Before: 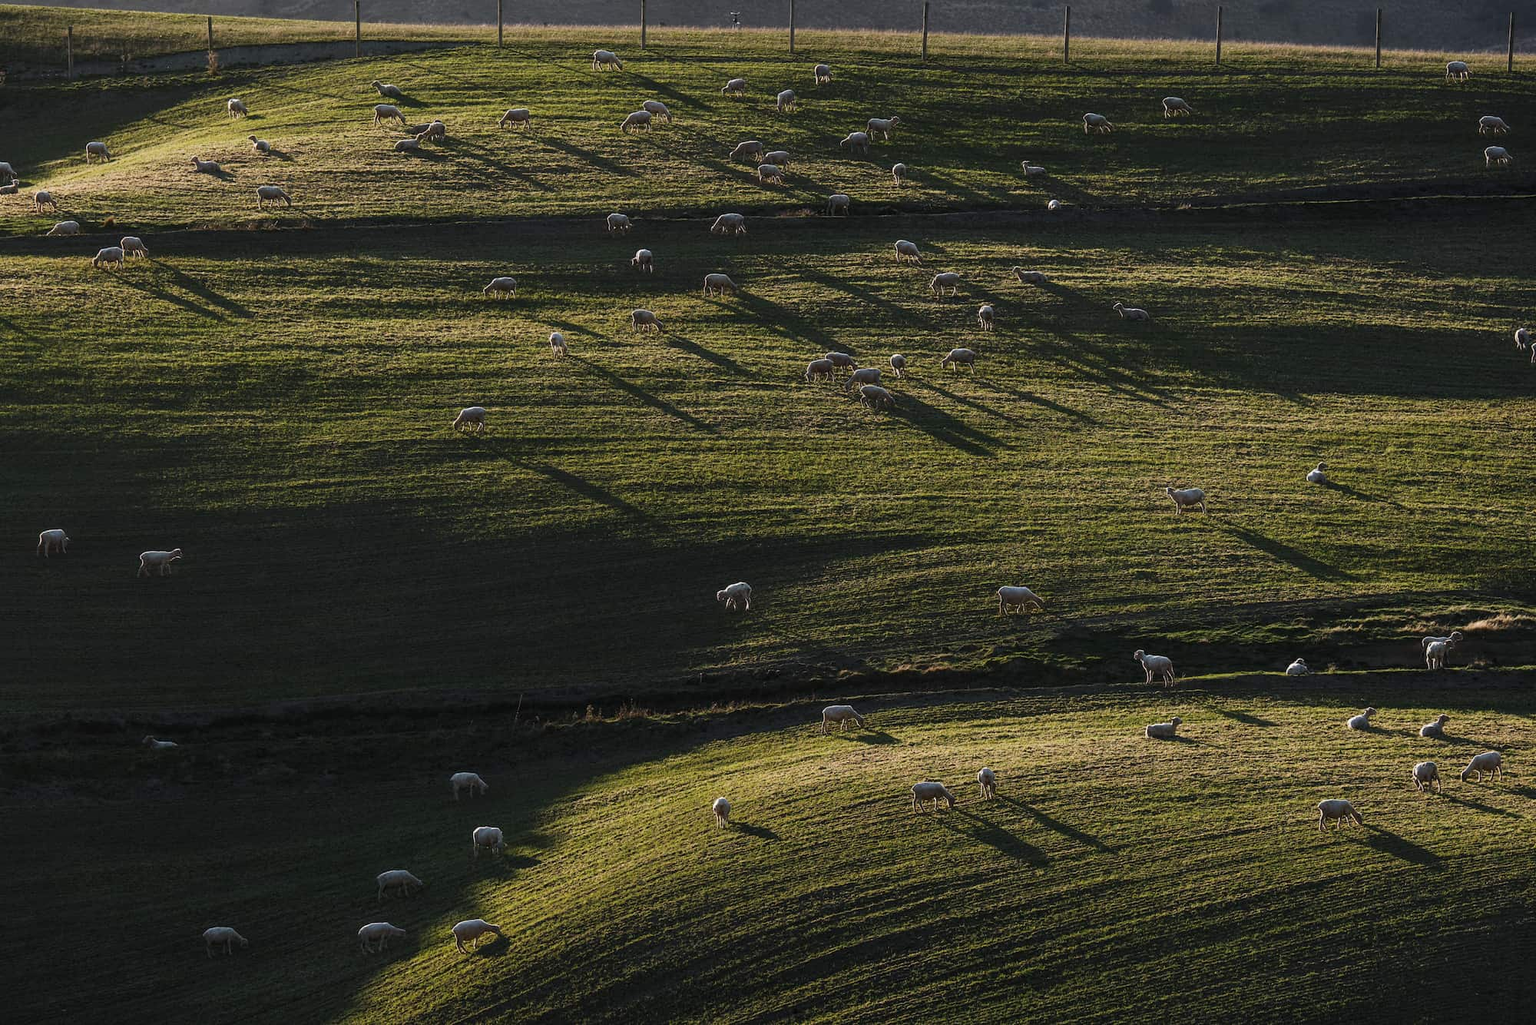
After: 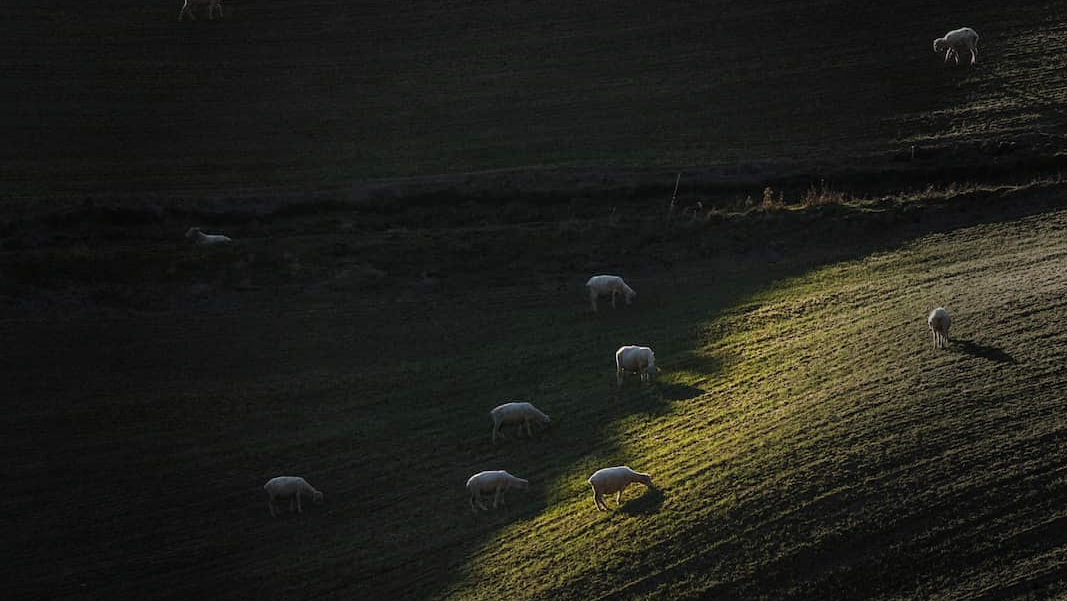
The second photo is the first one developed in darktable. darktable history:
crop and rotate: top 54.778%, right 46.61%, bottom 0.159%
white balance: red 1.009, blue 0.985
vignetting: fall-off start 40%, fall-off radius 40%
